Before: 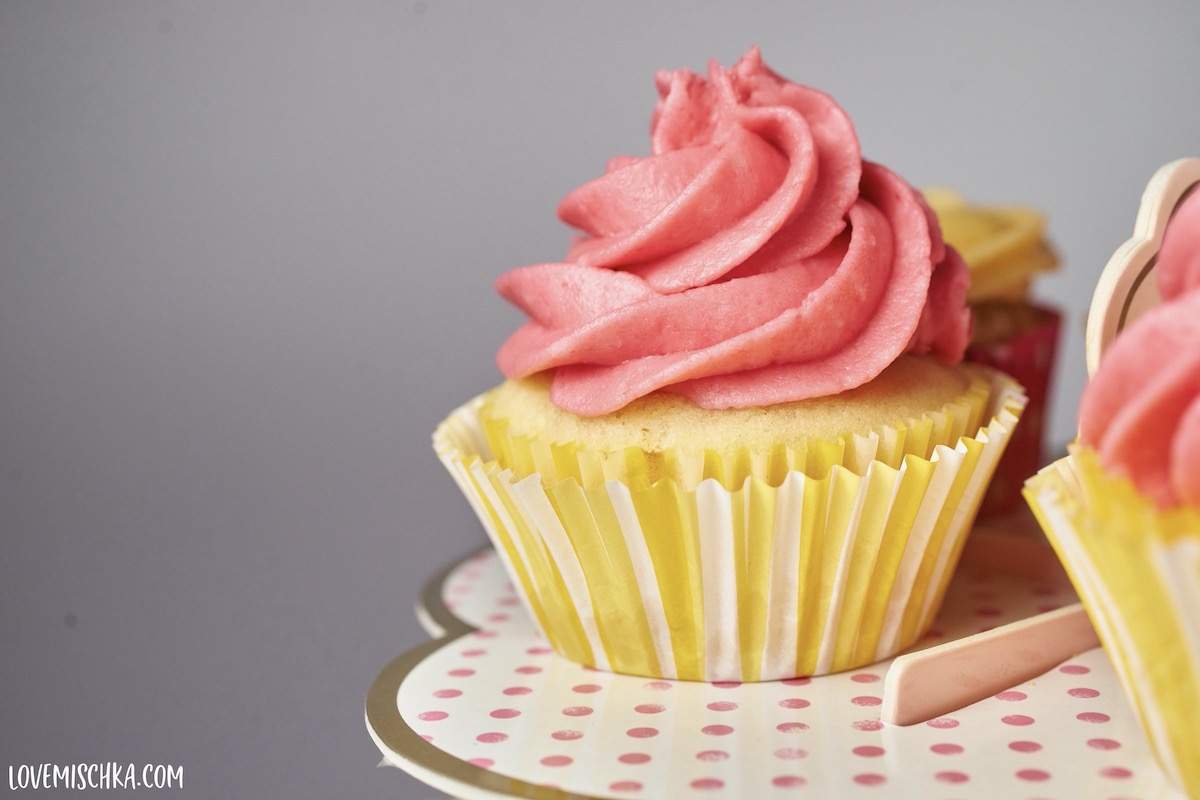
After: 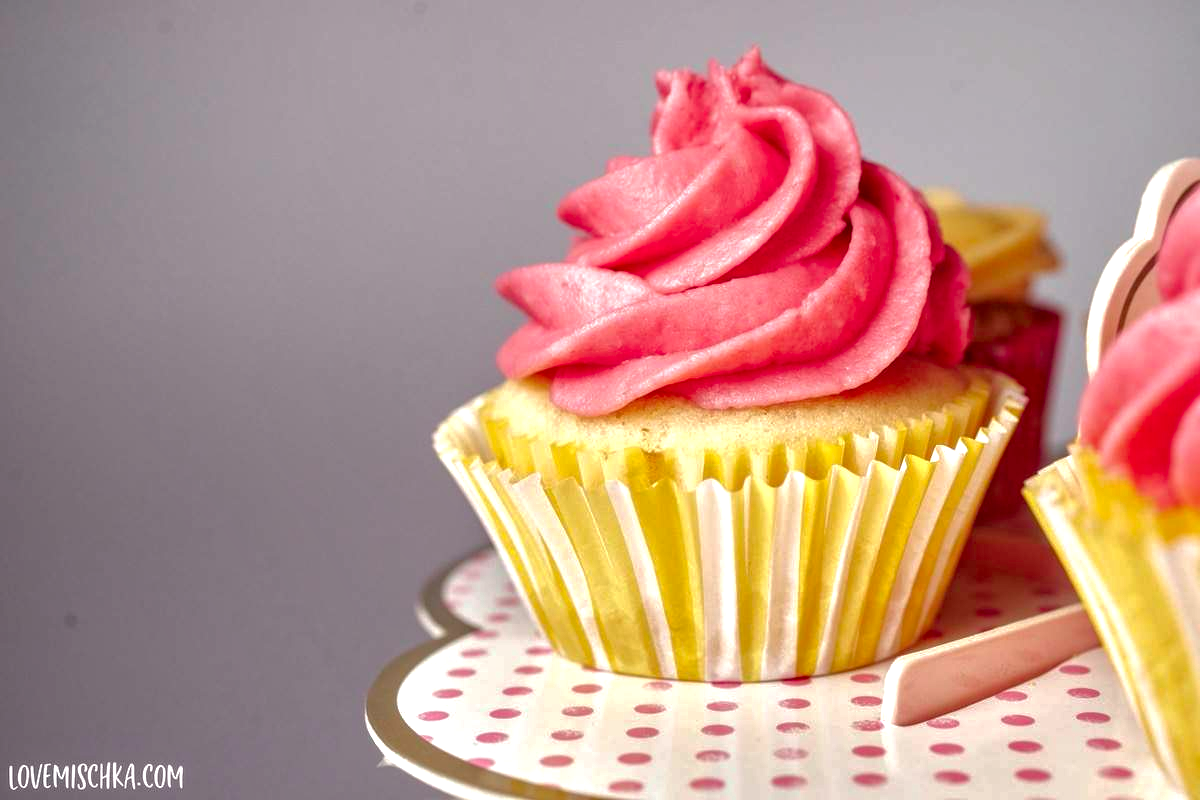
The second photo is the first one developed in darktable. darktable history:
tone curve: curves: ch0 [(0, 0) (0.253, 0.237) (1, 1)]; ch1 [(0, 0) (0.411, 0.385) (0.502, 0.506) (0.557, 0.565) (0.66, 0.683) (1, 1)]; ch2 [(0, 0) (0.394, 0.413) (0.5, 0.5) (1, 1)], color space Lab, independent channels, preserve colors none
base curve: curves: ch0 [(0, 0) (0.841, 0.609) (1, 1)]
local contrast: detail 130%
levels: levels [0, 0.374, 0.749]
